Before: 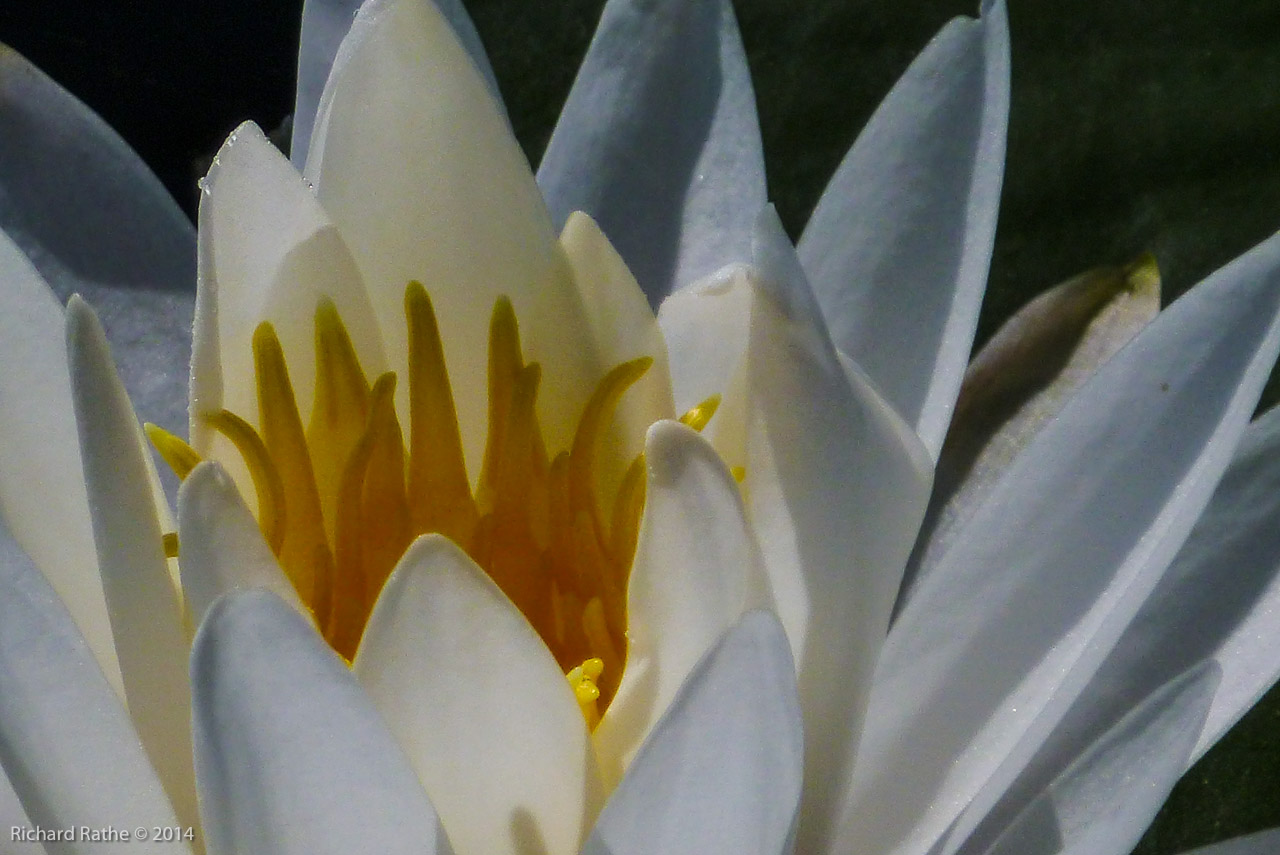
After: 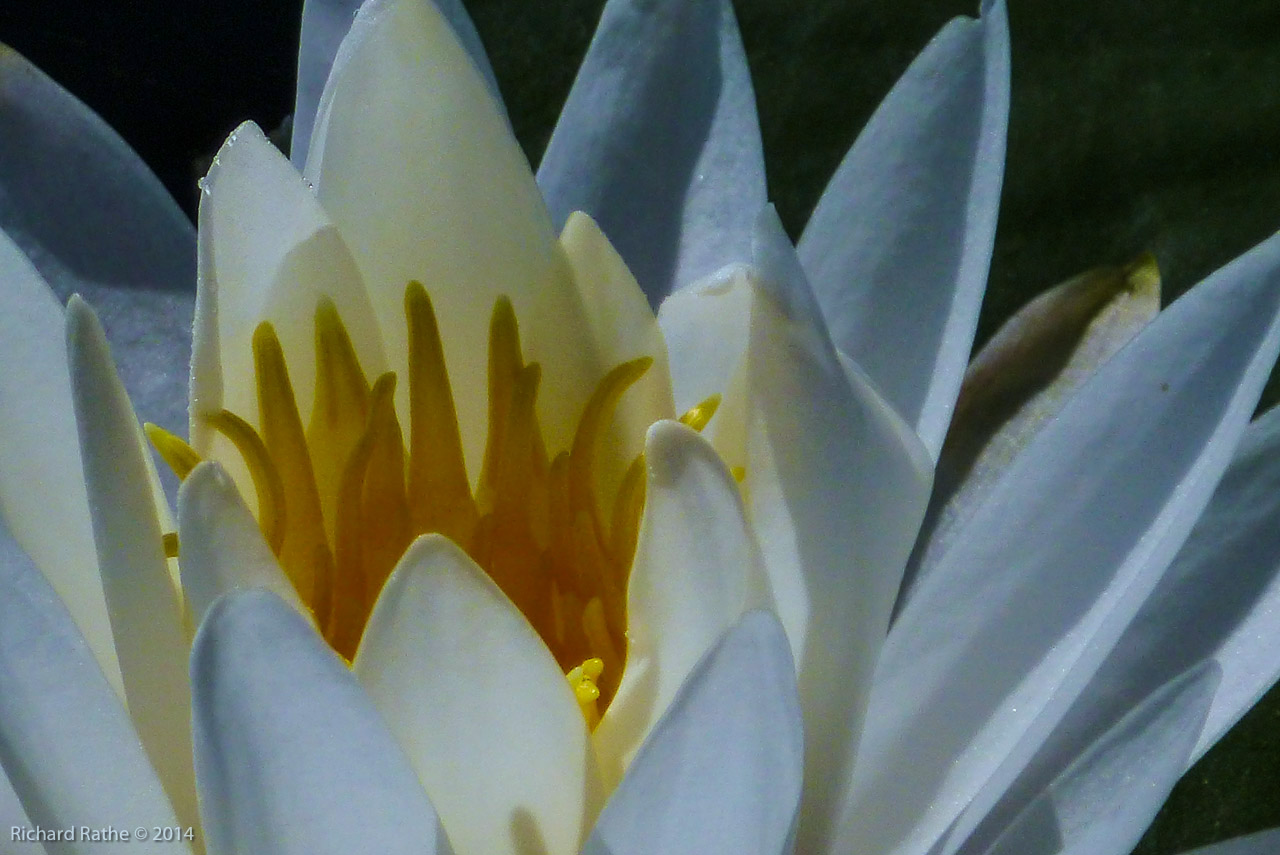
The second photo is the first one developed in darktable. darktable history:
white balance: red 0.925, blue 1.046
velvia: on, module defaults
